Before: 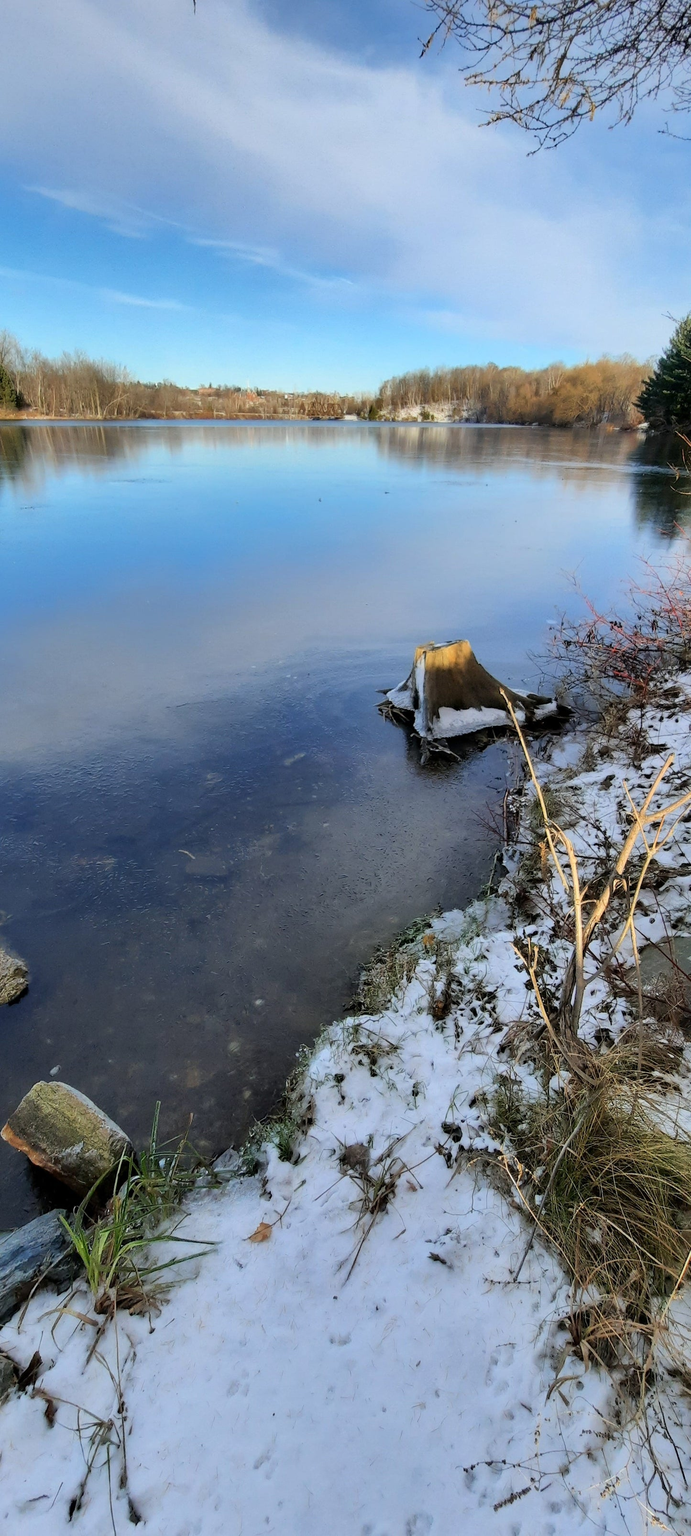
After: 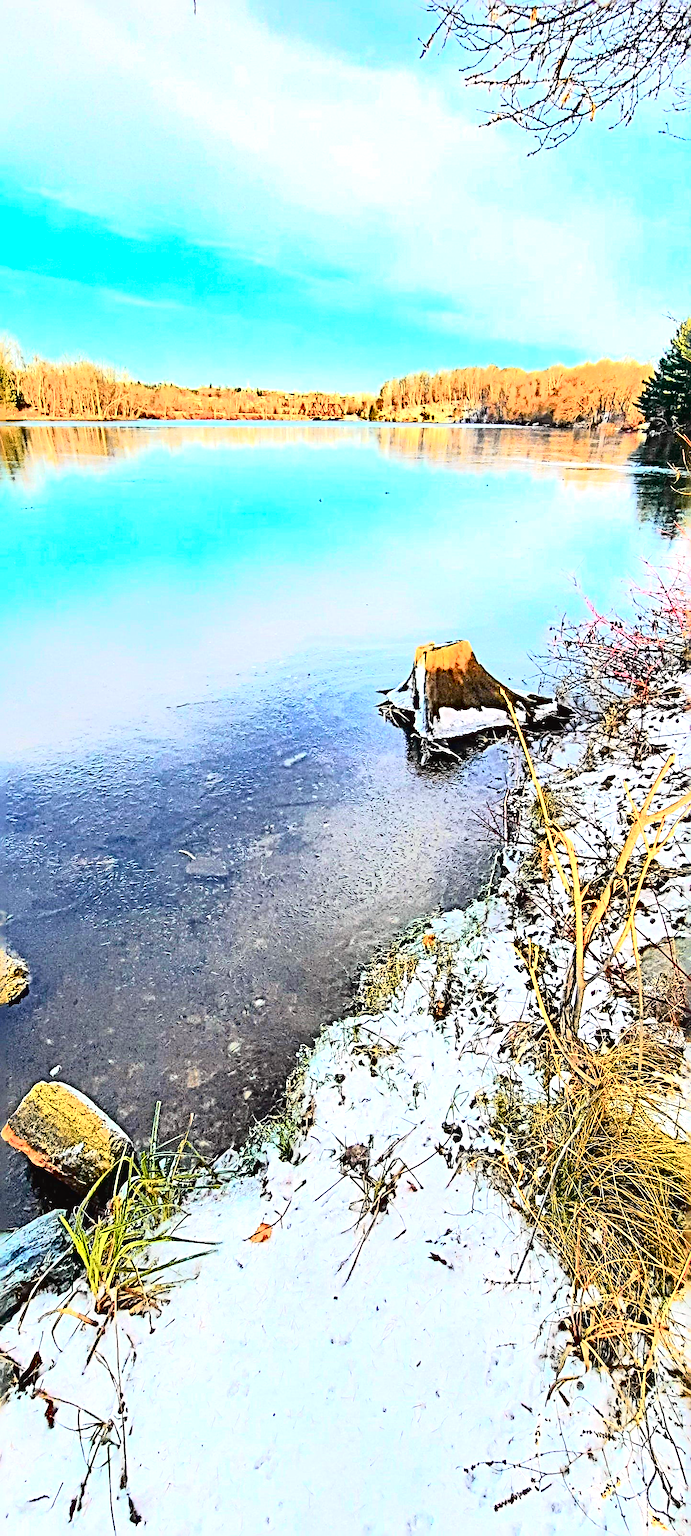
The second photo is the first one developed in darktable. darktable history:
haze removal: compatibility mode true, adaptive false
exposure: black level correction 0, exposure 1.9 EV, compensate highlight preservation false
color zones: curves: ch1 [(0.309, 0.524) (0.41, 0.329) (0.508, 0.509)]; ch2 [(0.25, 0.457) (0.75, 0.5)]
tone curve: curves: ch0 [(0, 0.023) (0.132, 0.075) (0.256, 0.2) (0.463, 0.494) (0.699, 0.816) (0.813, 0.898) (1, 0.943)]; ch1 [(0, 0) (0.32, 0.306) (0.441, 0.41) (0.476, 0.466) (0.498, 0.5) (0.518, 0.519) (0.546, 0.571) (0.604, 0.651) (0.733, 0.817) (1, 1)]; ch2 [(0, 0) (0.312, 0.313) (0.431, 0.425) (0.483, 0.477) (0.503, 0.503) (0.526, 0.507) (0.564, 0.575) (0.614, 0.695) (0.713, 0.767) (0.985, 0.966)], color space Lab, independent channels
sharpen: radius 6.3, amount 1.8, threshold 0
white balance: red 1.029, blue 0.92
